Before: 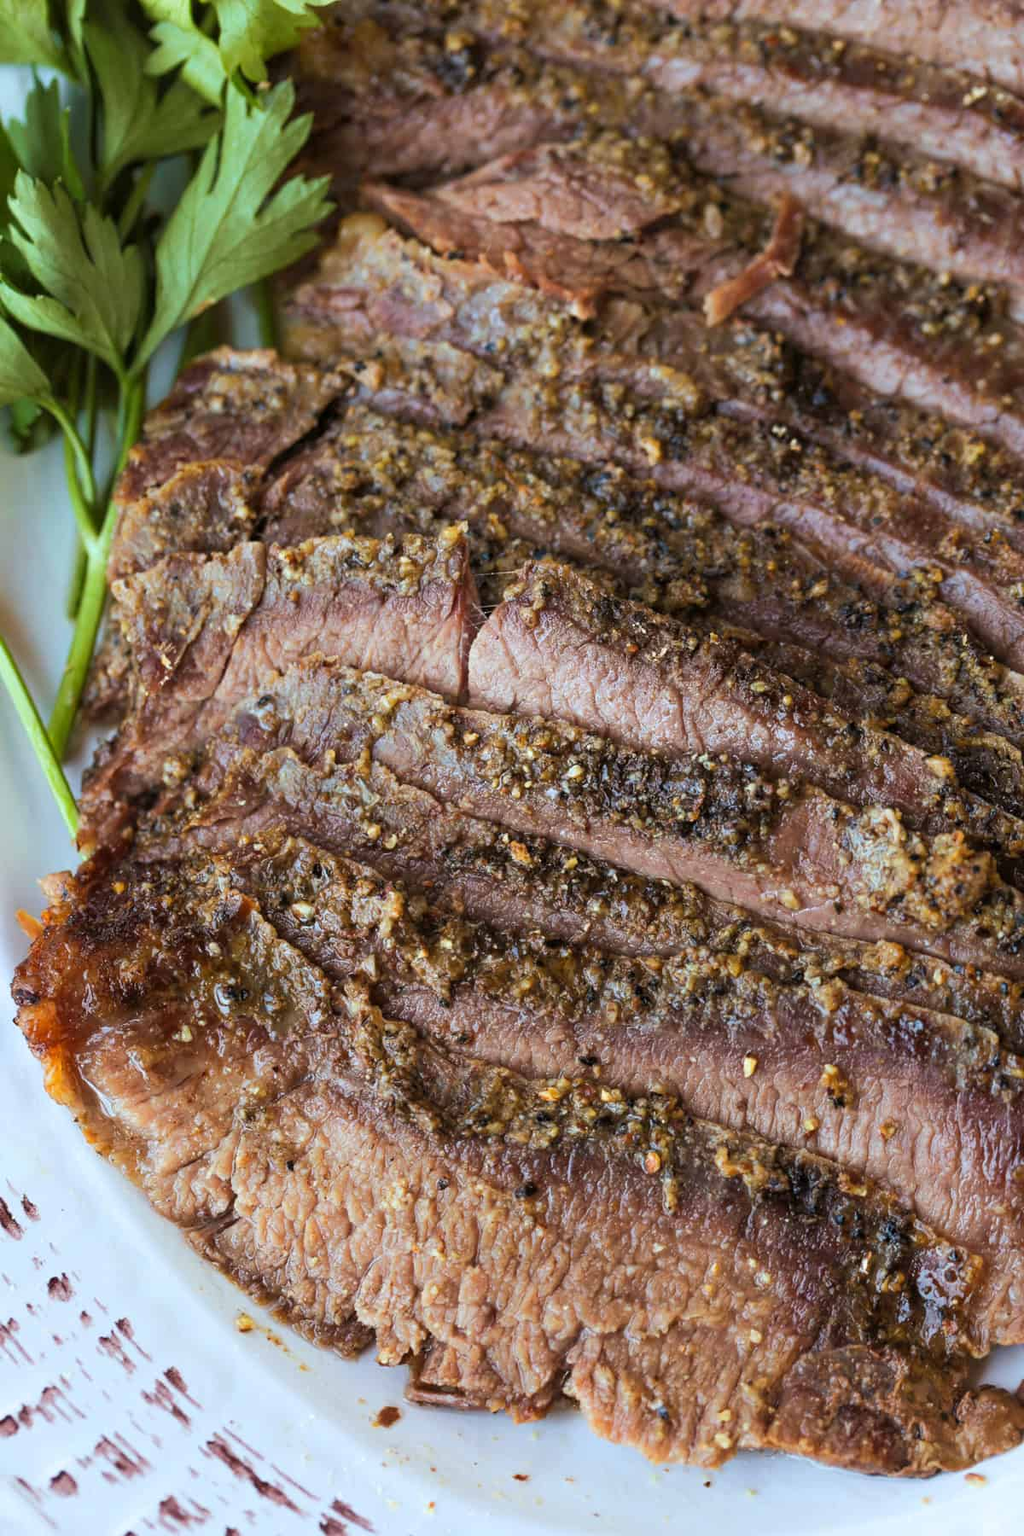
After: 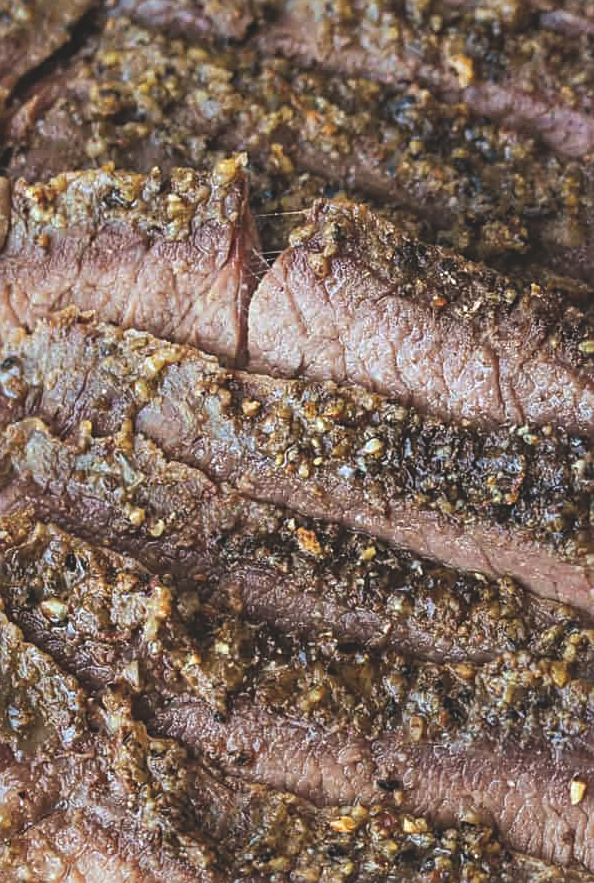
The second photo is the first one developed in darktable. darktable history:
crop: left 25.12%, top 25.493%, right 25.329%, bottom 25.405%
exposure: black level correction -0.026, exposure -0.117 EV, compensate exposure bias true, compensate highlight preservation false
sharpen: on, module defaults
local contrast: on, module defaults
